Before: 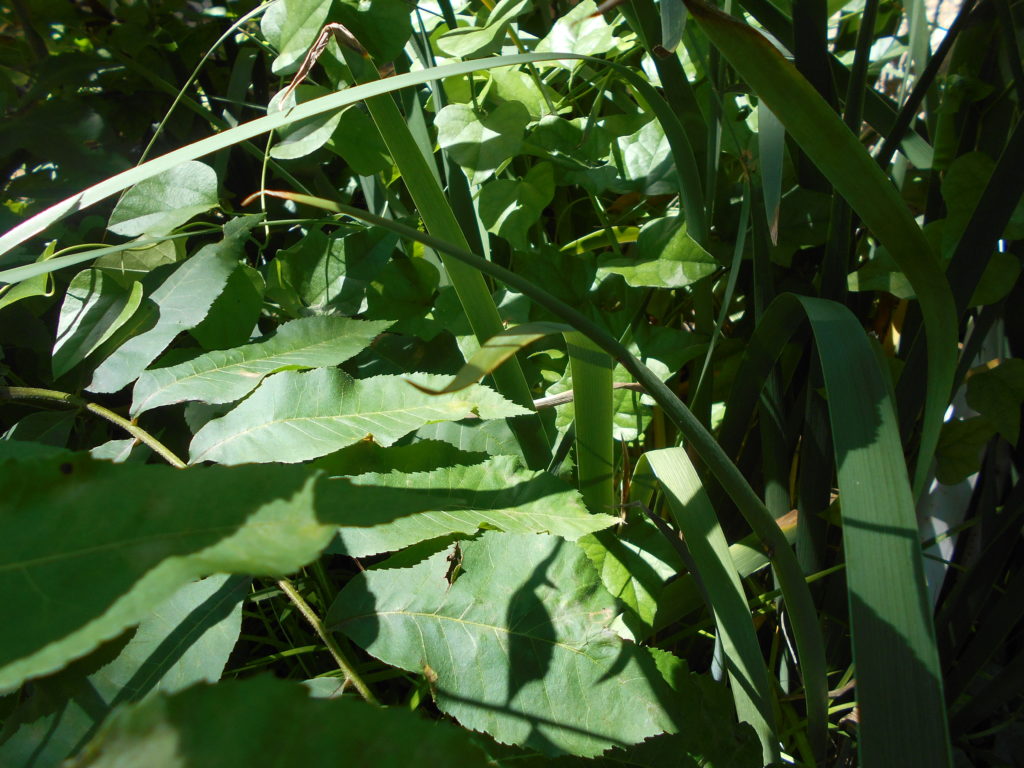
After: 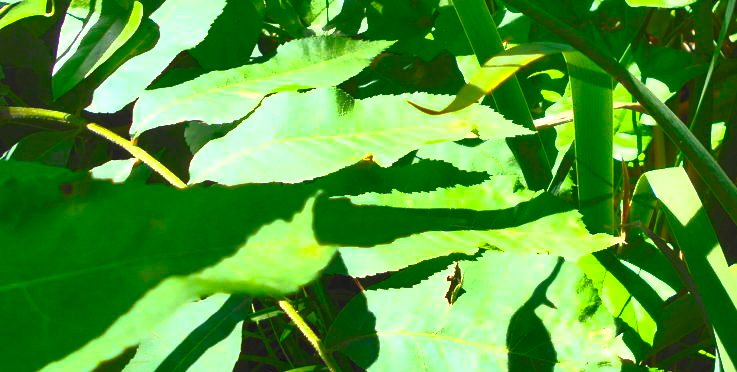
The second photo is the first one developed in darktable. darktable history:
contrast brightness saturation: contrast 1, brightness 1, saturation 1
crop: top 36.498%, right 27.964%, bottom 14.995%
tone equalizer: -7 EV -0.63 EV, -6 EV 1 EV, -5 EV -0.45 EV, -4 EV 0.43 EV, -3 EV 0.41 EV, -2 EV 0.15 EV, -1 EV -0.15 EV, +0 EV -0.39 EV, smoothing diameter 25%, edges refinement/feathering 10, preserve details guided filter
